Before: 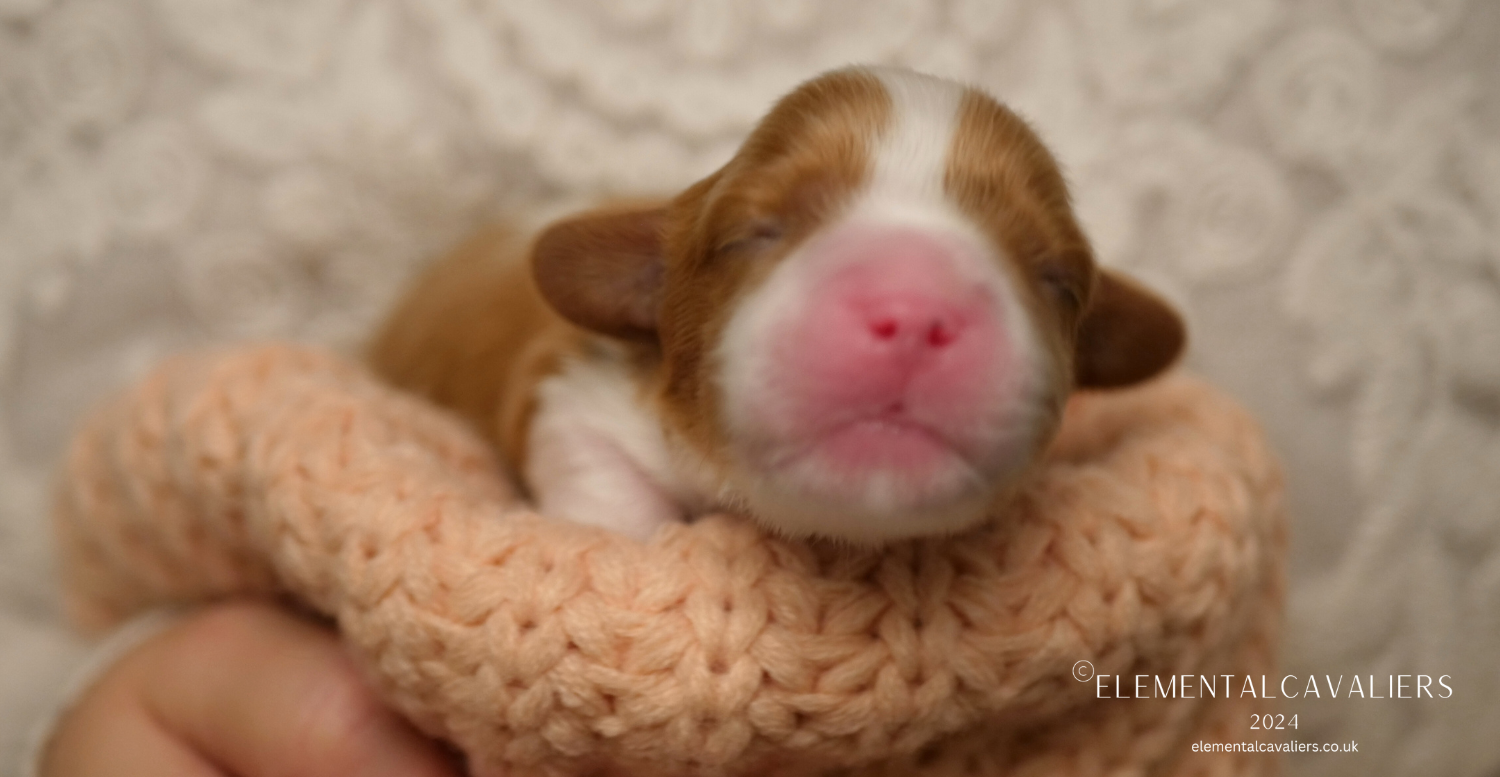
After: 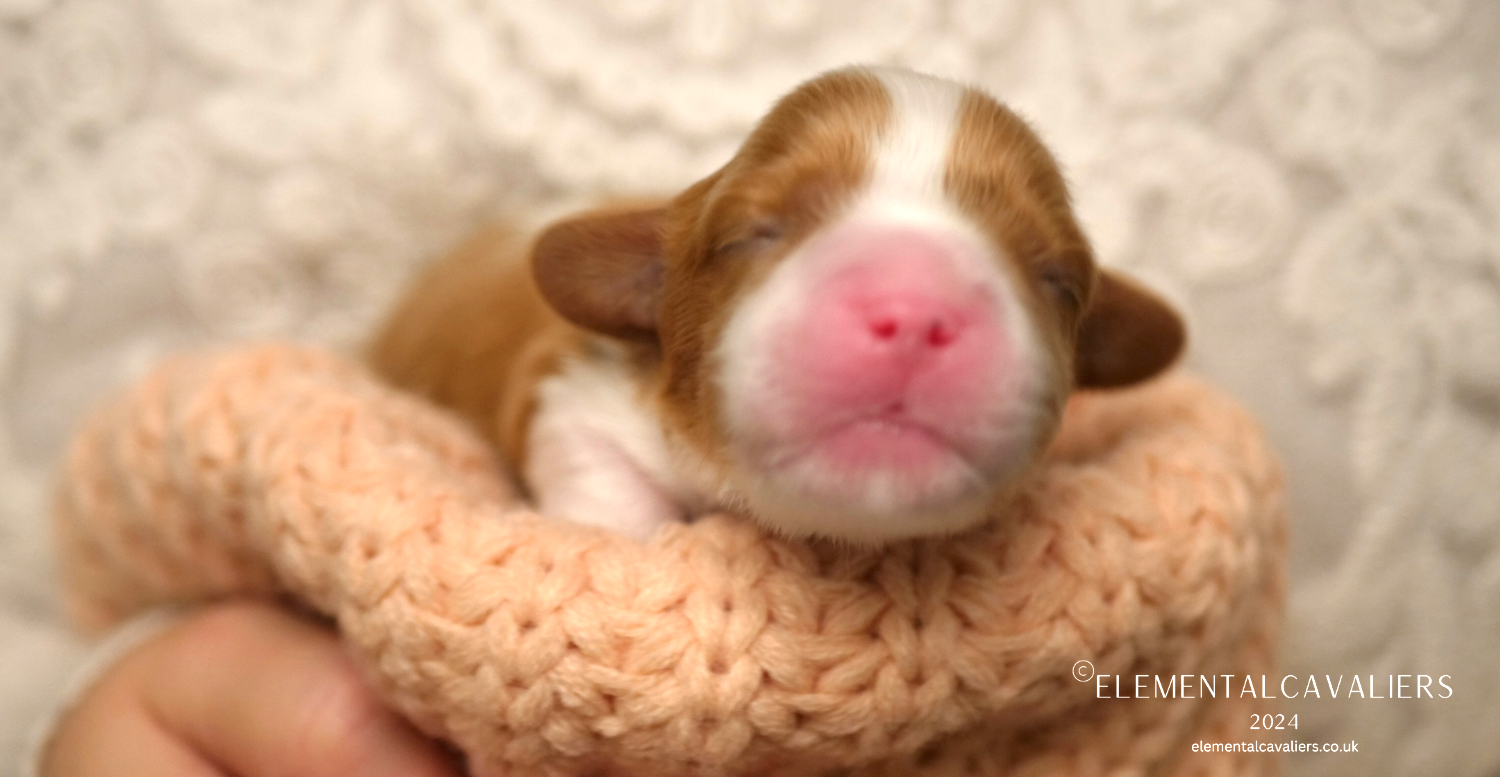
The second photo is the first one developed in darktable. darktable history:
exposure: black level correction 0, exposure 0.696 EV, compensate highlight preservation false
